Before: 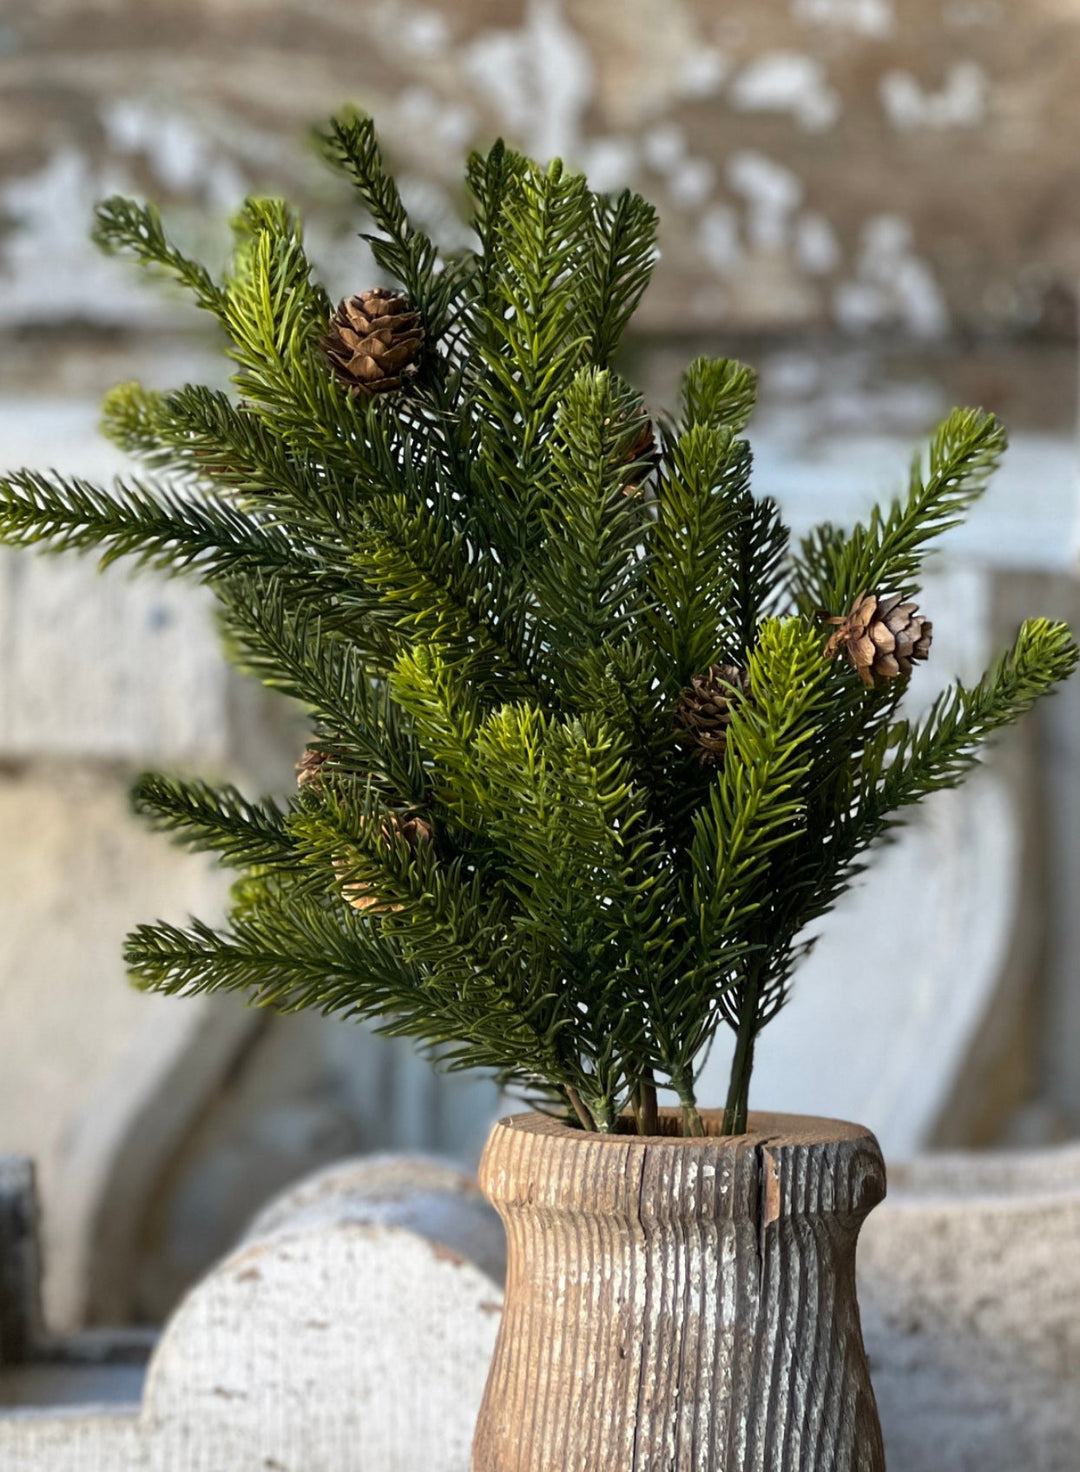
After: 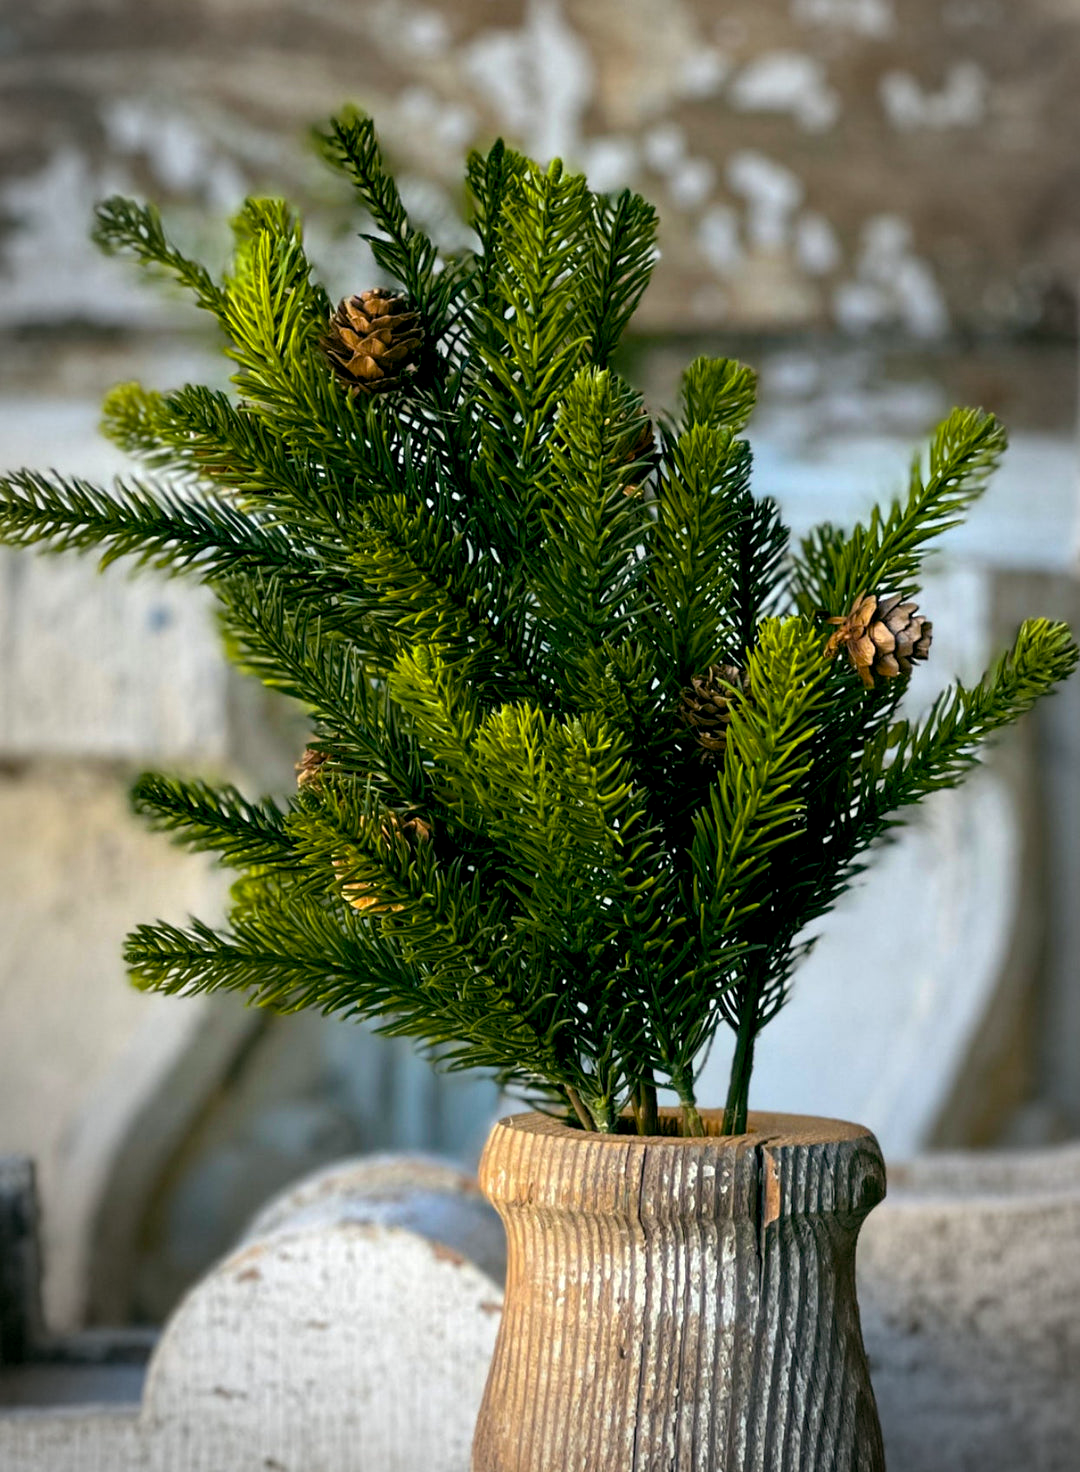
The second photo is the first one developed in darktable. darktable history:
local contrast: highlights 101%, shadows 98%, detail 119%, midtone range 0.2
vignetting: automatic ratio true, unbound false
color balance rgb: global offset › luminance -0.34%, global offset › chroma 0.109%, global offset › hue 162.07°, linear chroma grading › global chroma 14.486%, perceptual saturation grading › global saturation 30.354%
